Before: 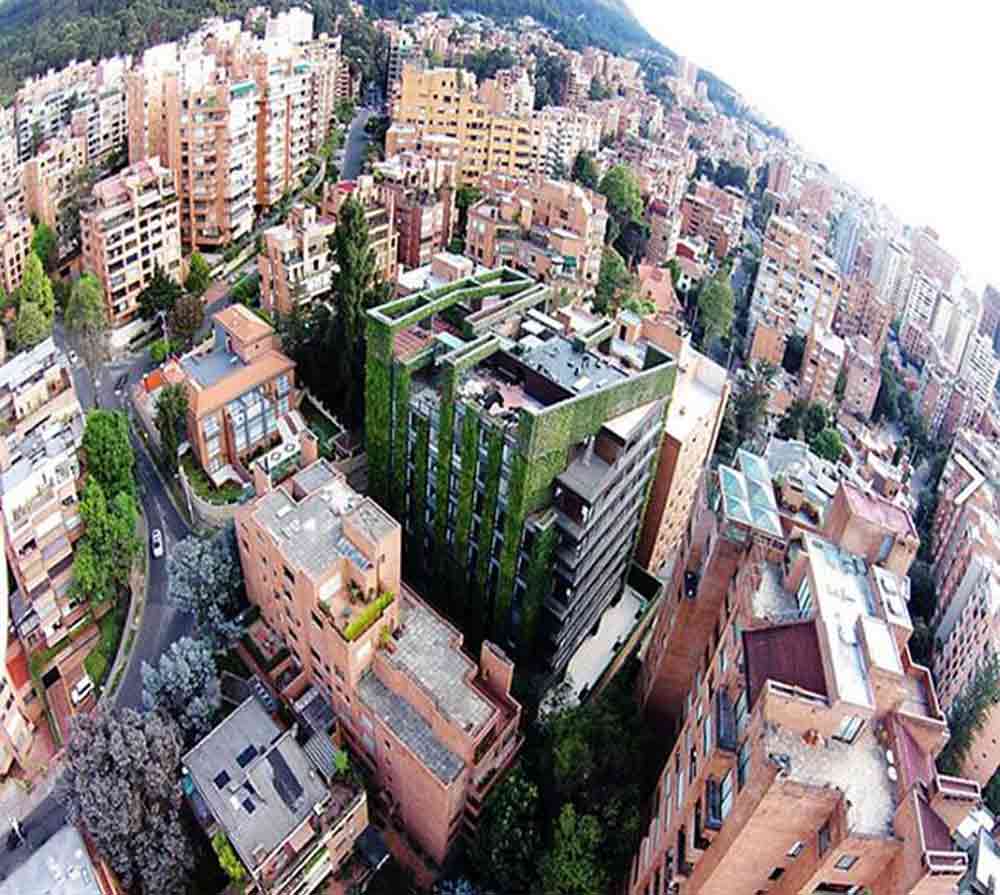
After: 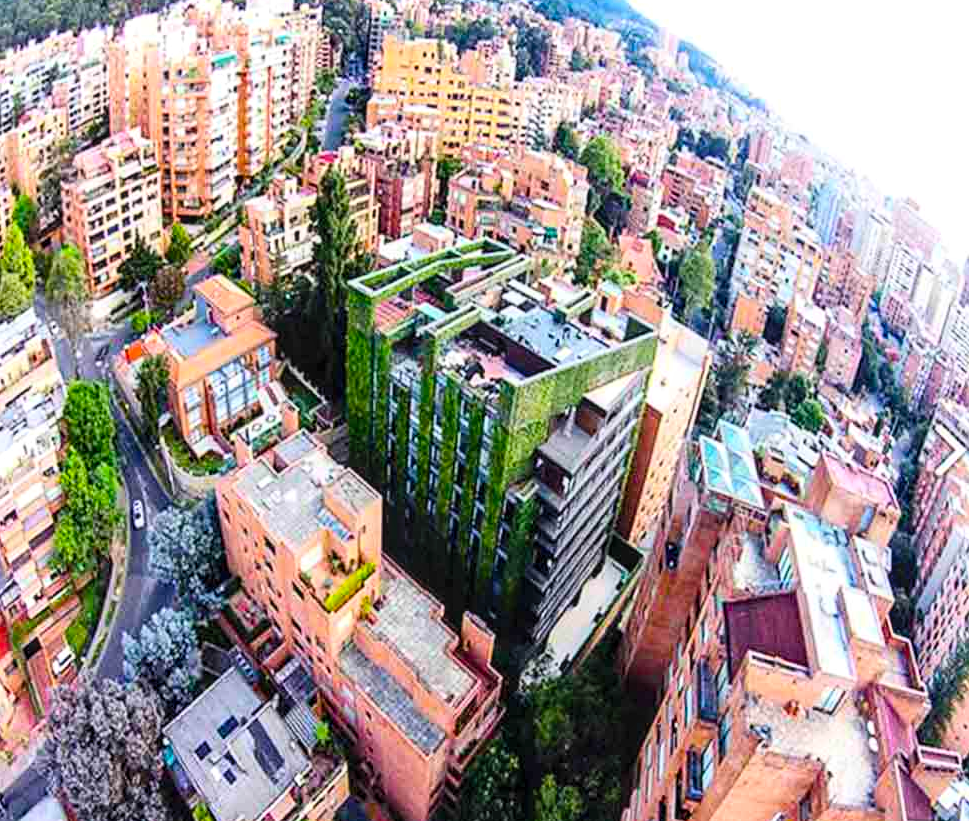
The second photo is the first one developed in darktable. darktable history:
crop: left 1.964%, top 3.251%, right 1.122%, bottom 4.933%
color balance rgb: perceptual saturation grading › global saturation 25%, global vibrance 20%
local contrast: on, module defaults
contrast brightness saturation: contrast 0.2, brightness 0.16, saturation 0.22
